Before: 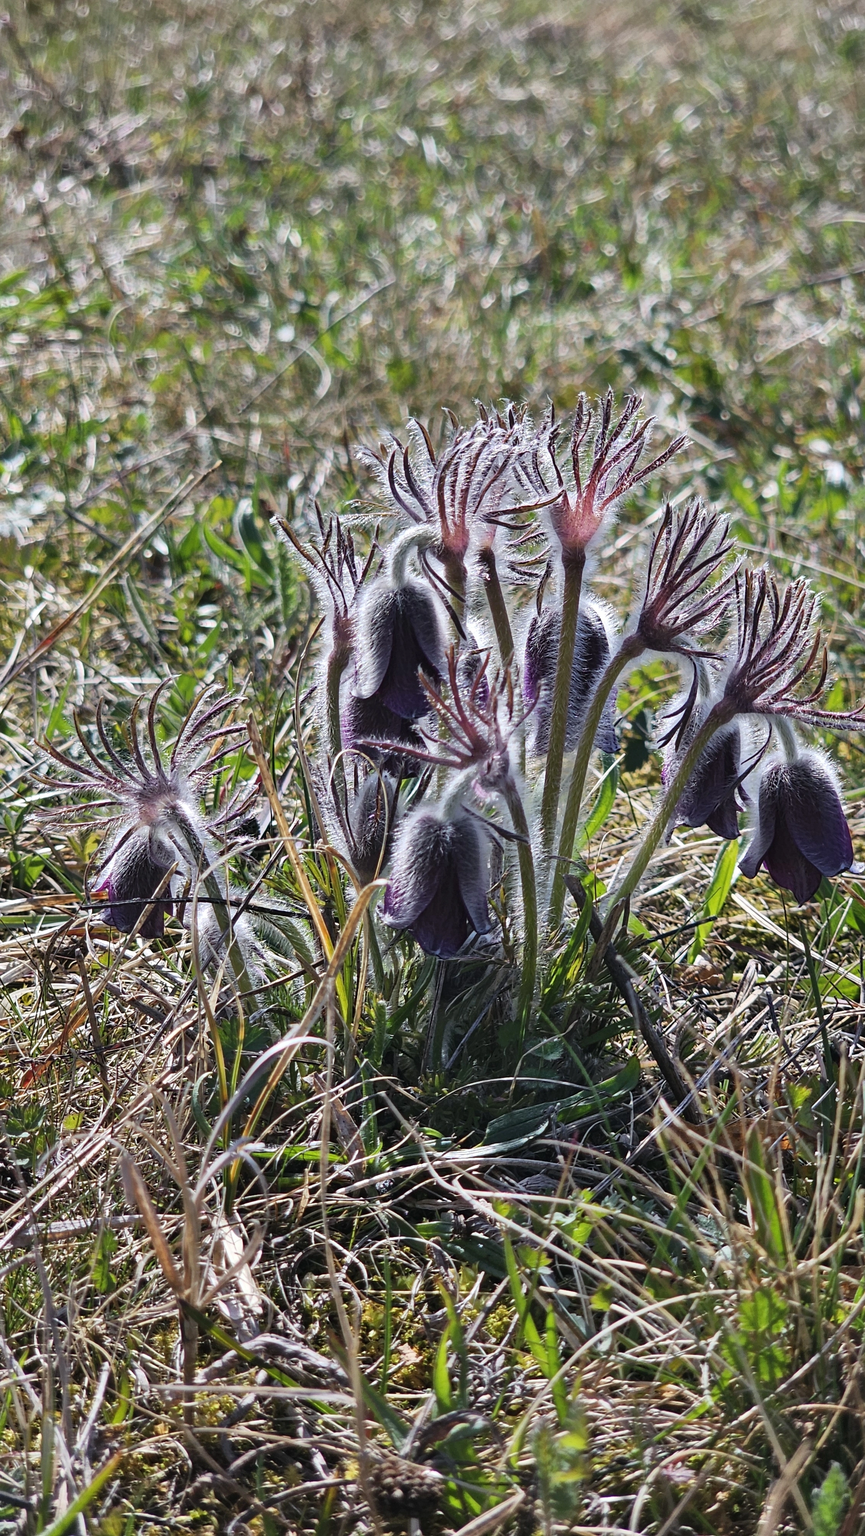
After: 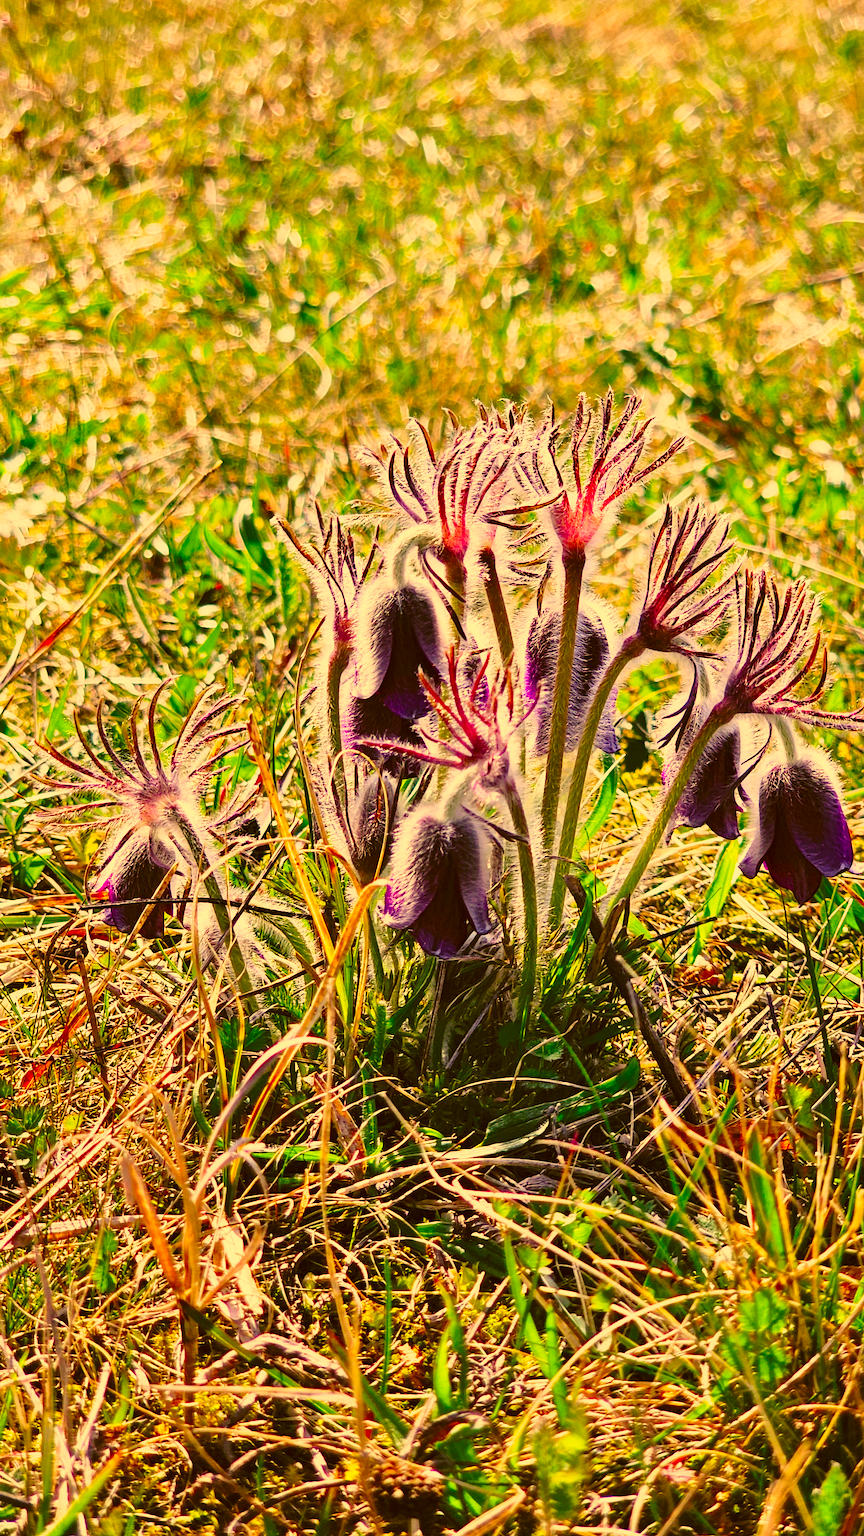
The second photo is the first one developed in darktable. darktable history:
base curve: curves: ch0 [(0, 0) (0.028, 0.03) (0.121, 0.232) (0.46, 0.748) (0.859, 0.968) (1, 1)], preserve colors none
color correction: highlights a* 10.44, highlights b* 30.04, shadows a* 2.73, shadows b* 17.51, saturation 1.72
